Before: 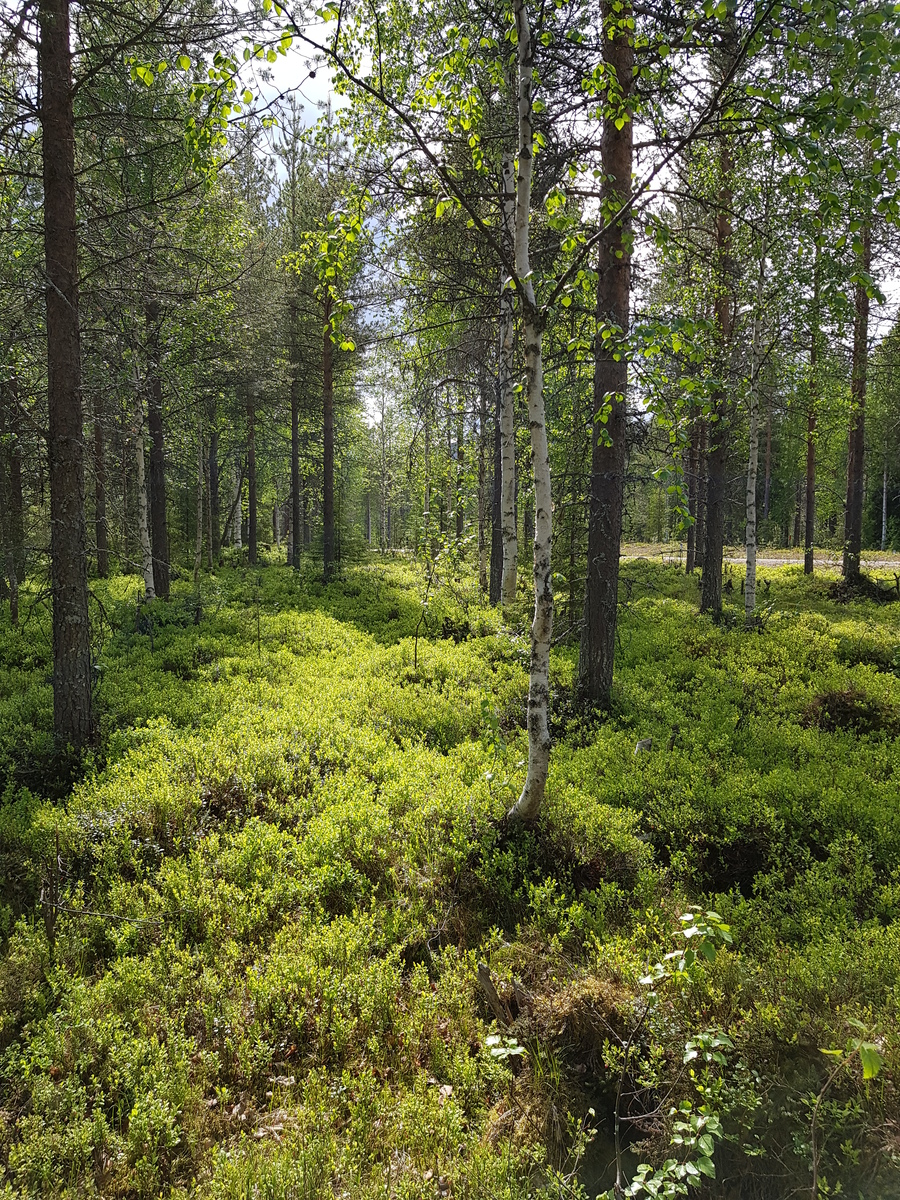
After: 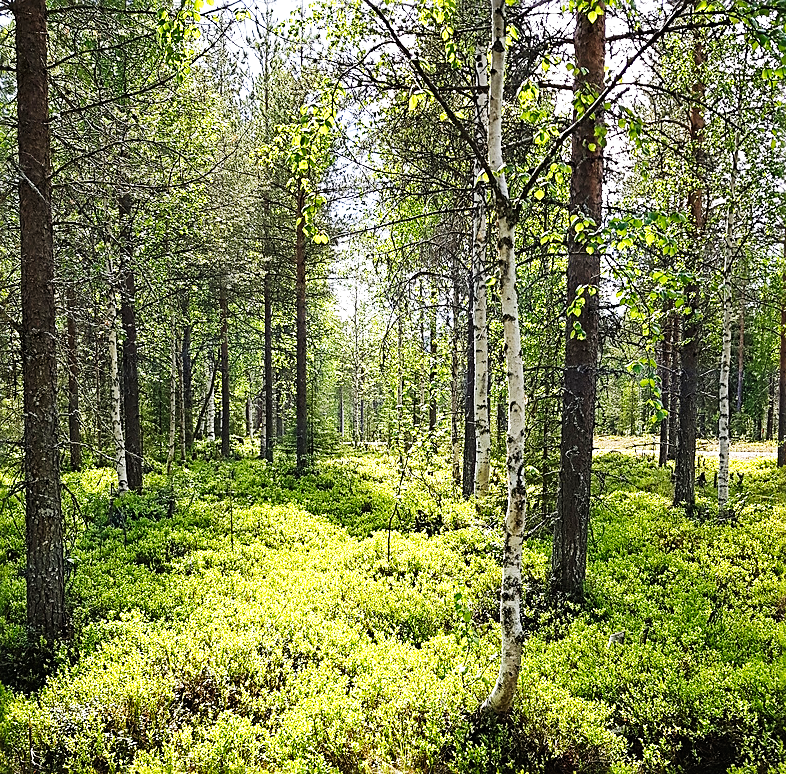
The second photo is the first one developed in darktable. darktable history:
sharpen: radius 2.531, amount 0.628
crop: left 3.015%, top 8.969%, right 9.647%, bottom 26.457%
levels: levels [0, 0.492, 0.984]
base curve: curves: ch0 [(0, 0) (0.007, 0.004) (0.027, 0.03) (0.046, 0.07) (0.207, 0.54) (0.442, 0.872) (0.673, 0.972) (1, 1)], preserve colors none
